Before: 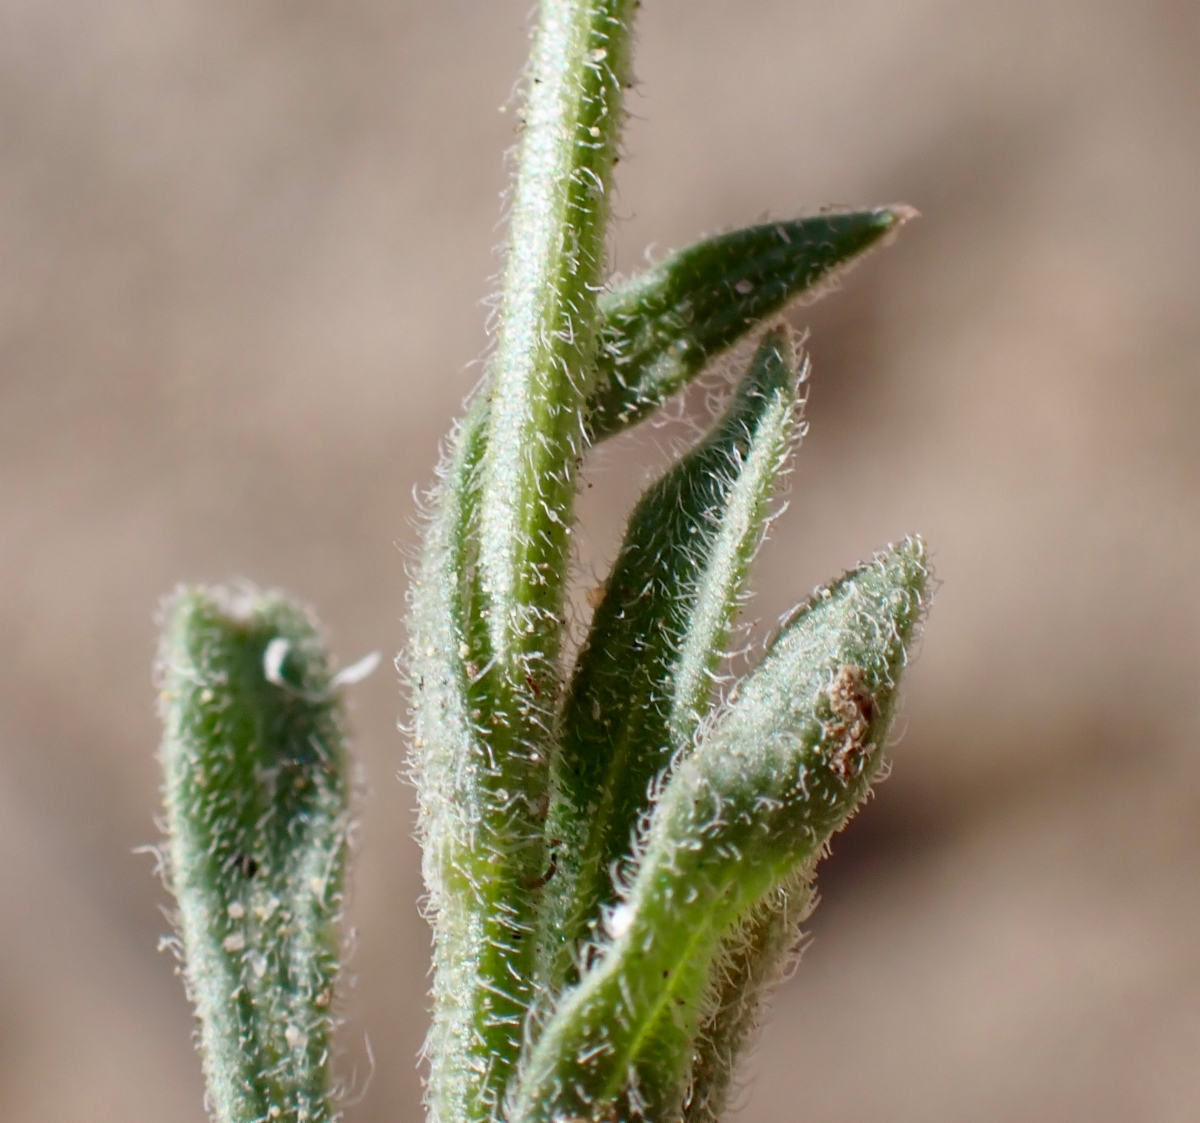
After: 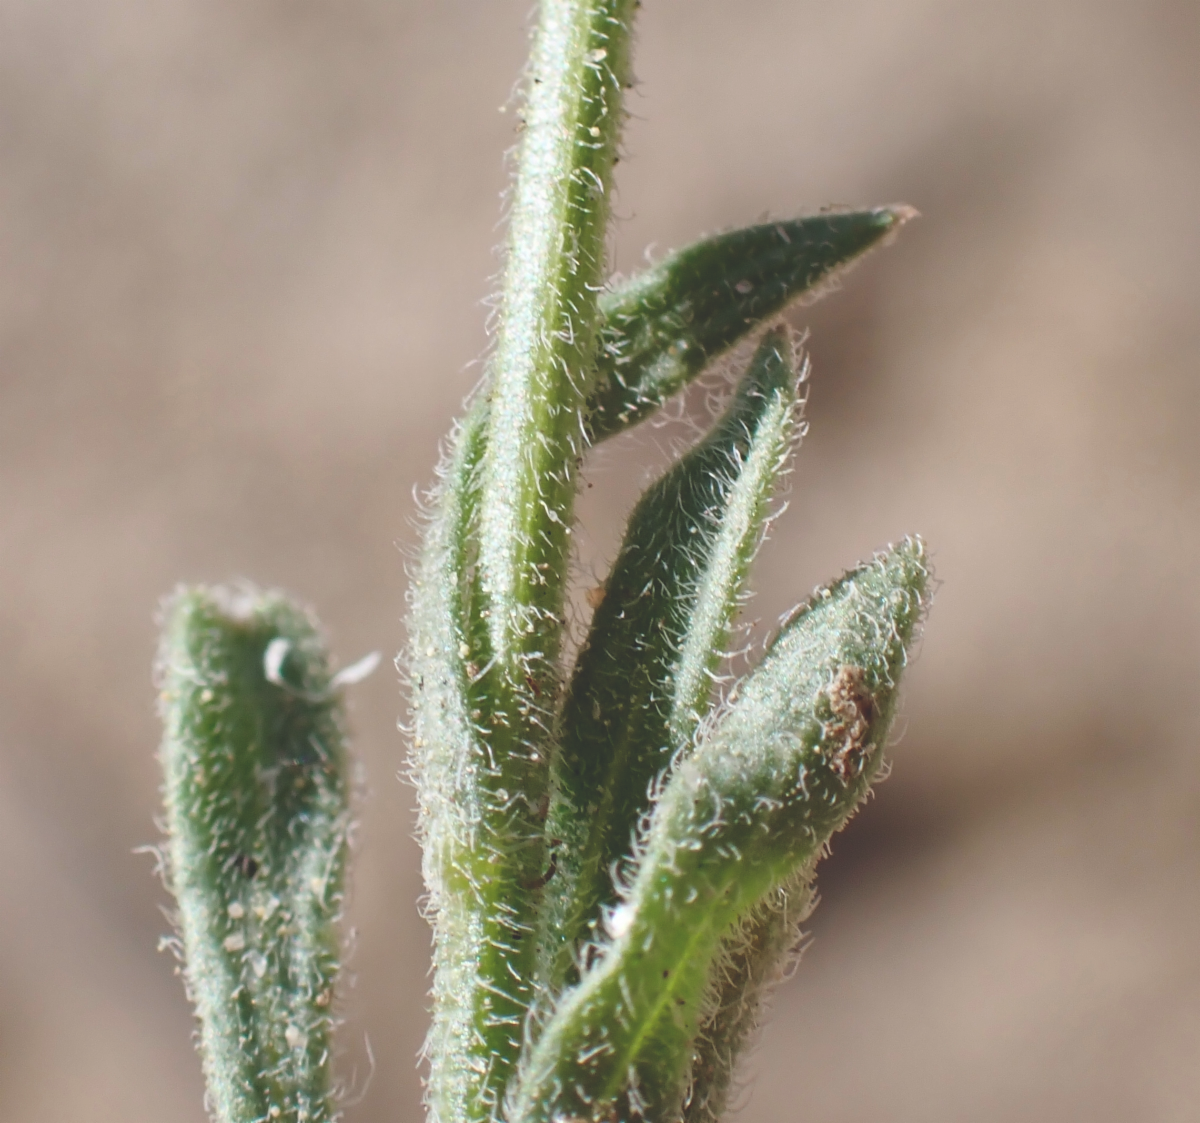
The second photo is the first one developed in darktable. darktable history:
tone equalizer: on, module defaults
exposure: black level correction -0.028, compensate highlight preservation false
